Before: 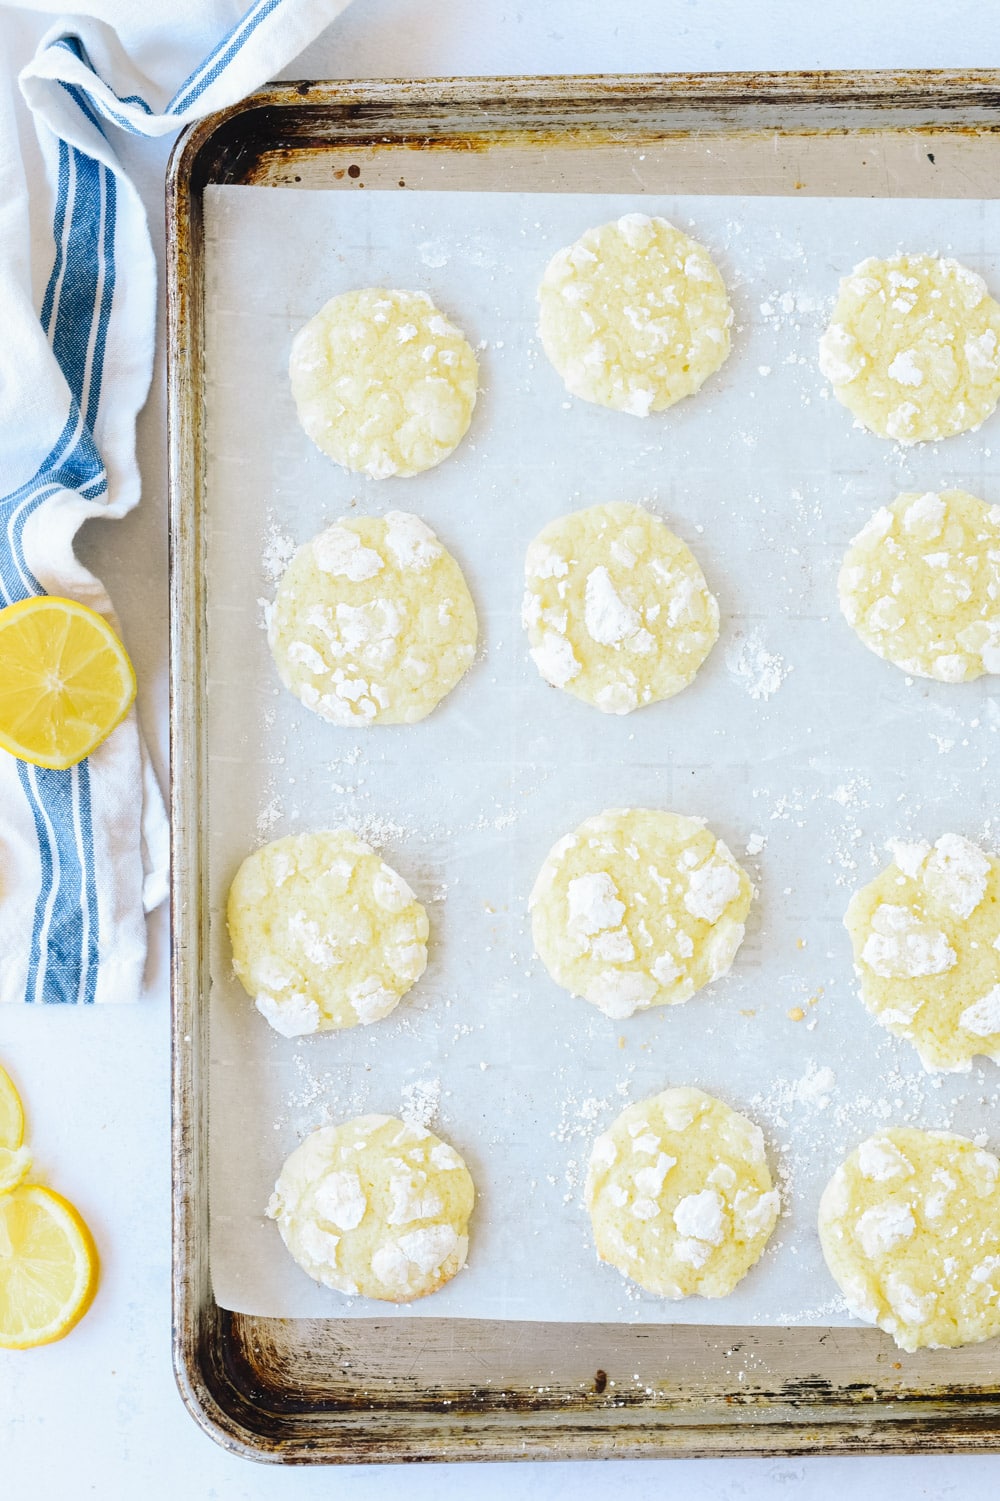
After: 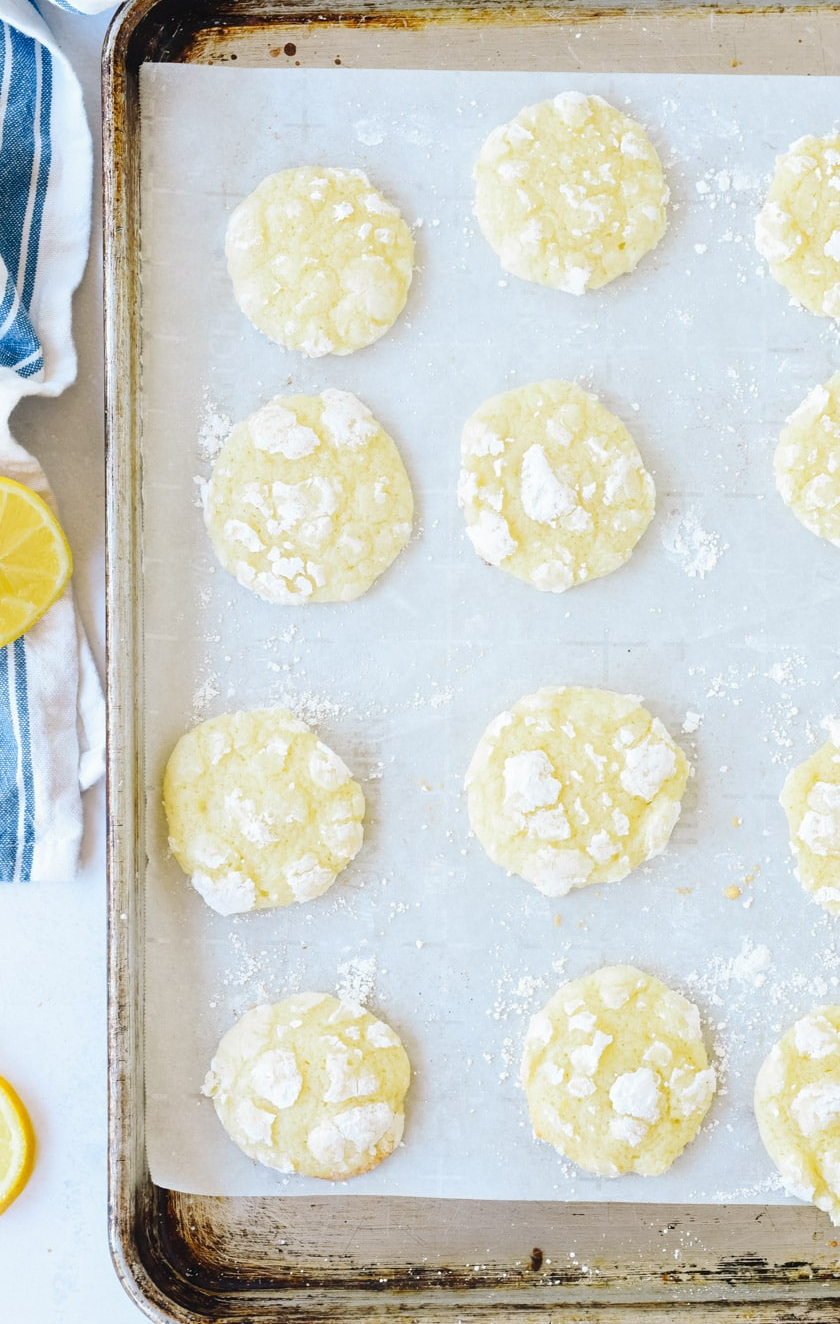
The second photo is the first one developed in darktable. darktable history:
crop: left 6.446%, top 8.188%, right 9.538%, bottom 3.548%
